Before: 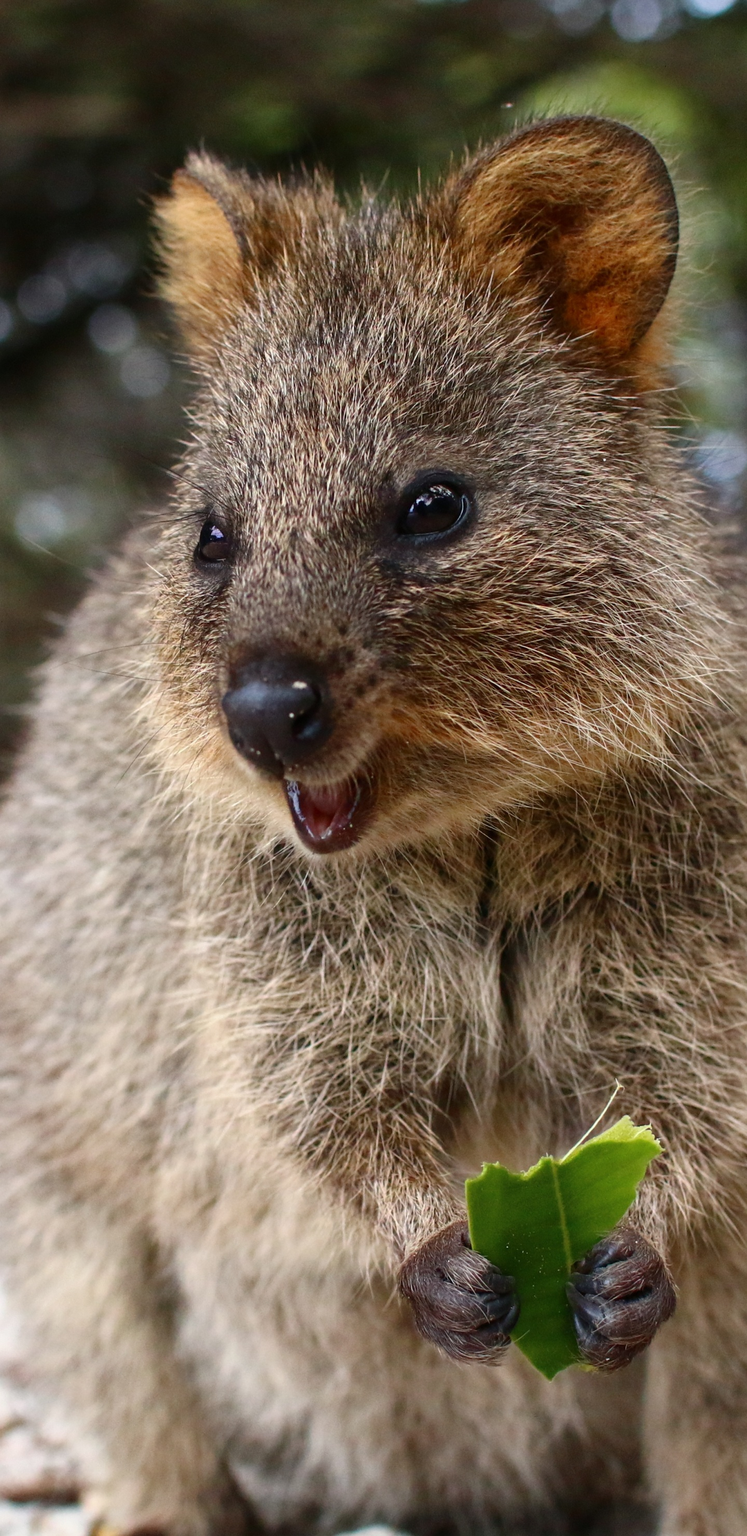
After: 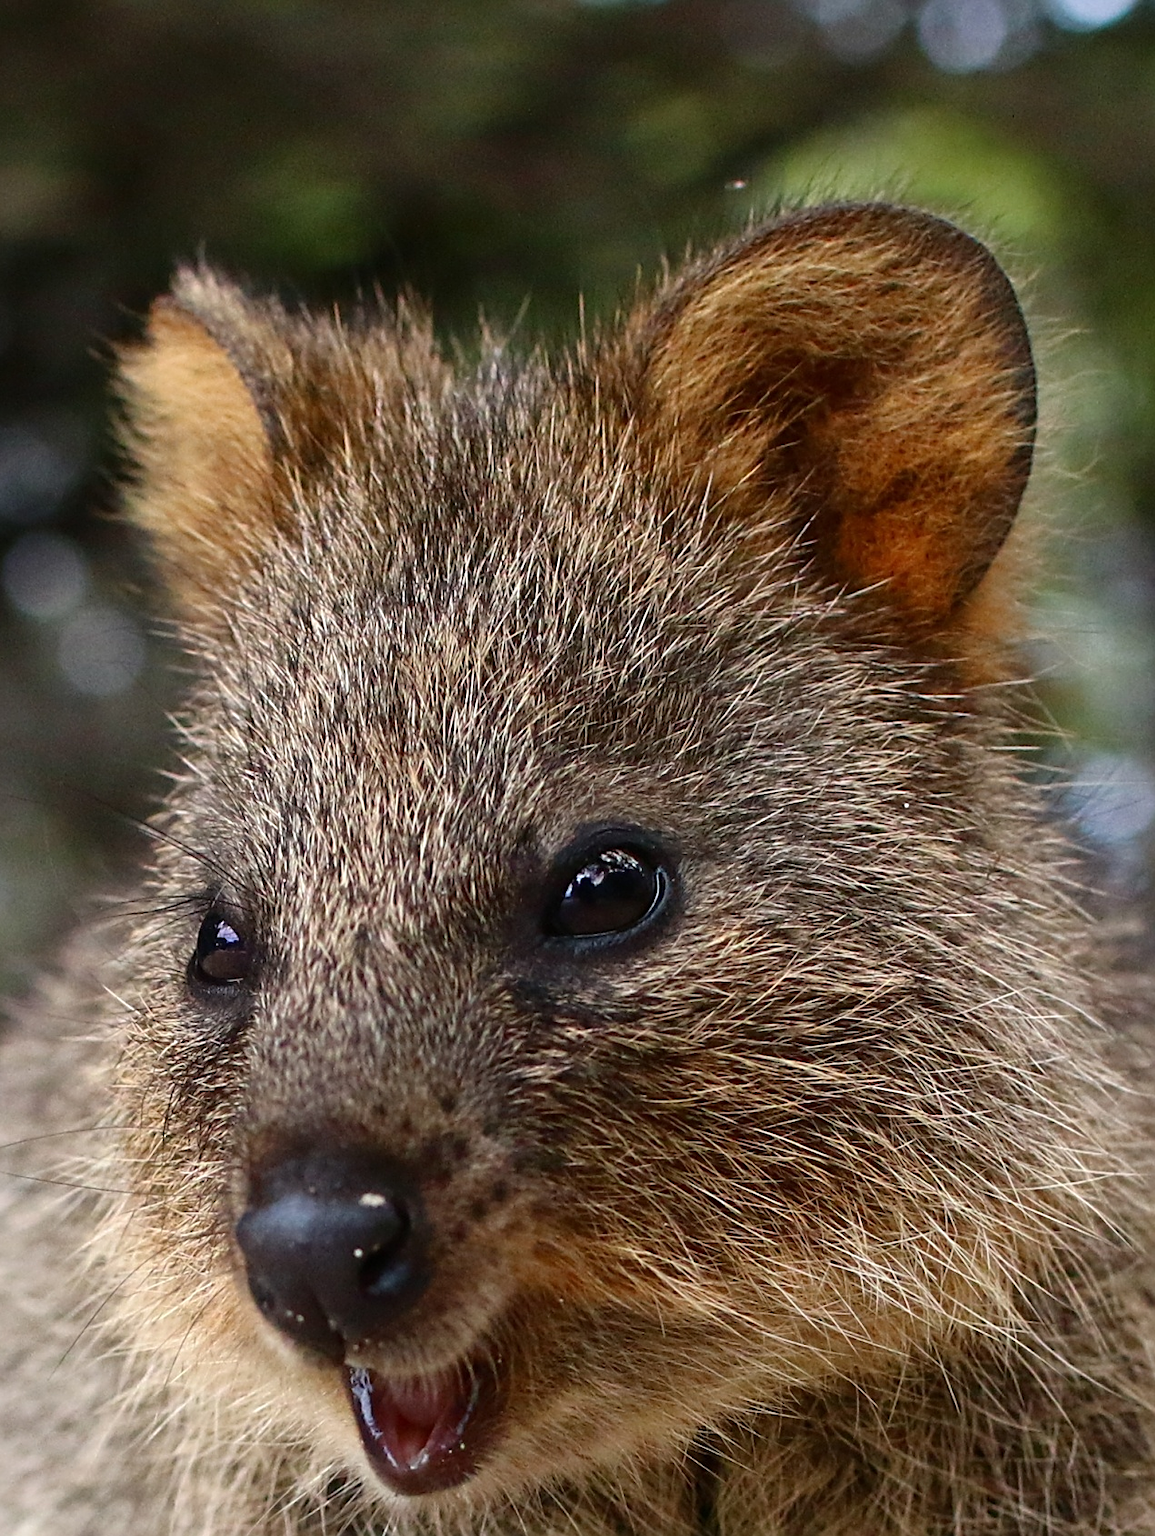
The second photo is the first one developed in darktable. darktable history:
crop and rotate: left 11.71%, bottom 42.886%
sharpen: on, module defaults
